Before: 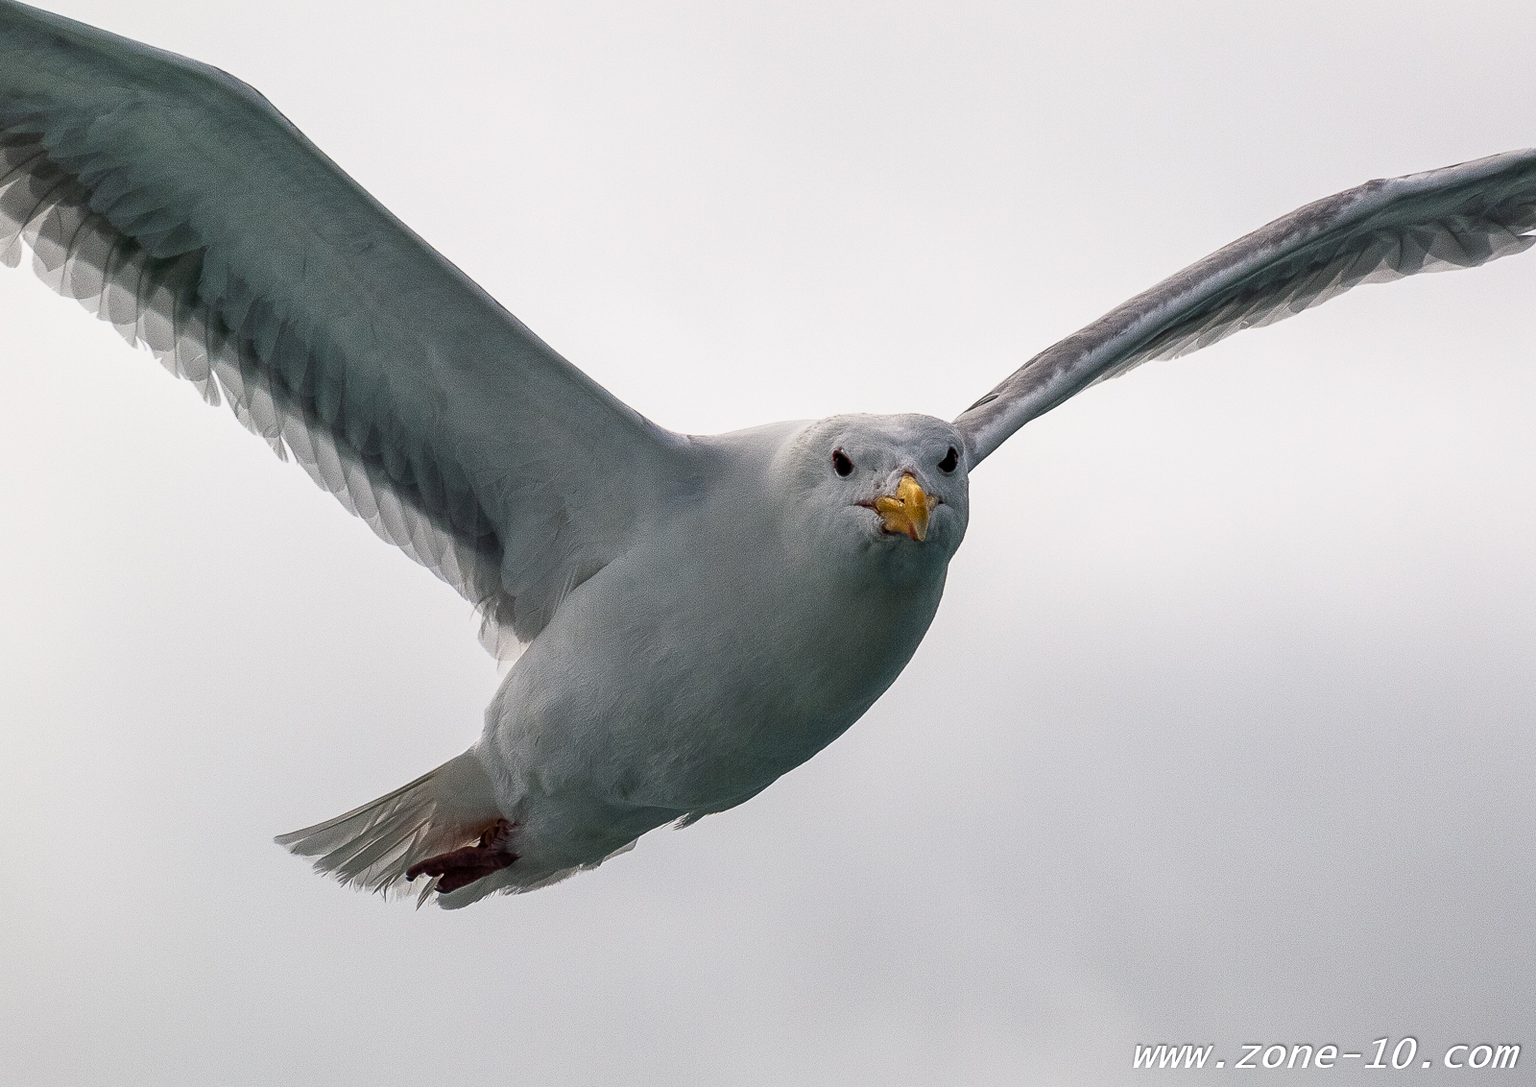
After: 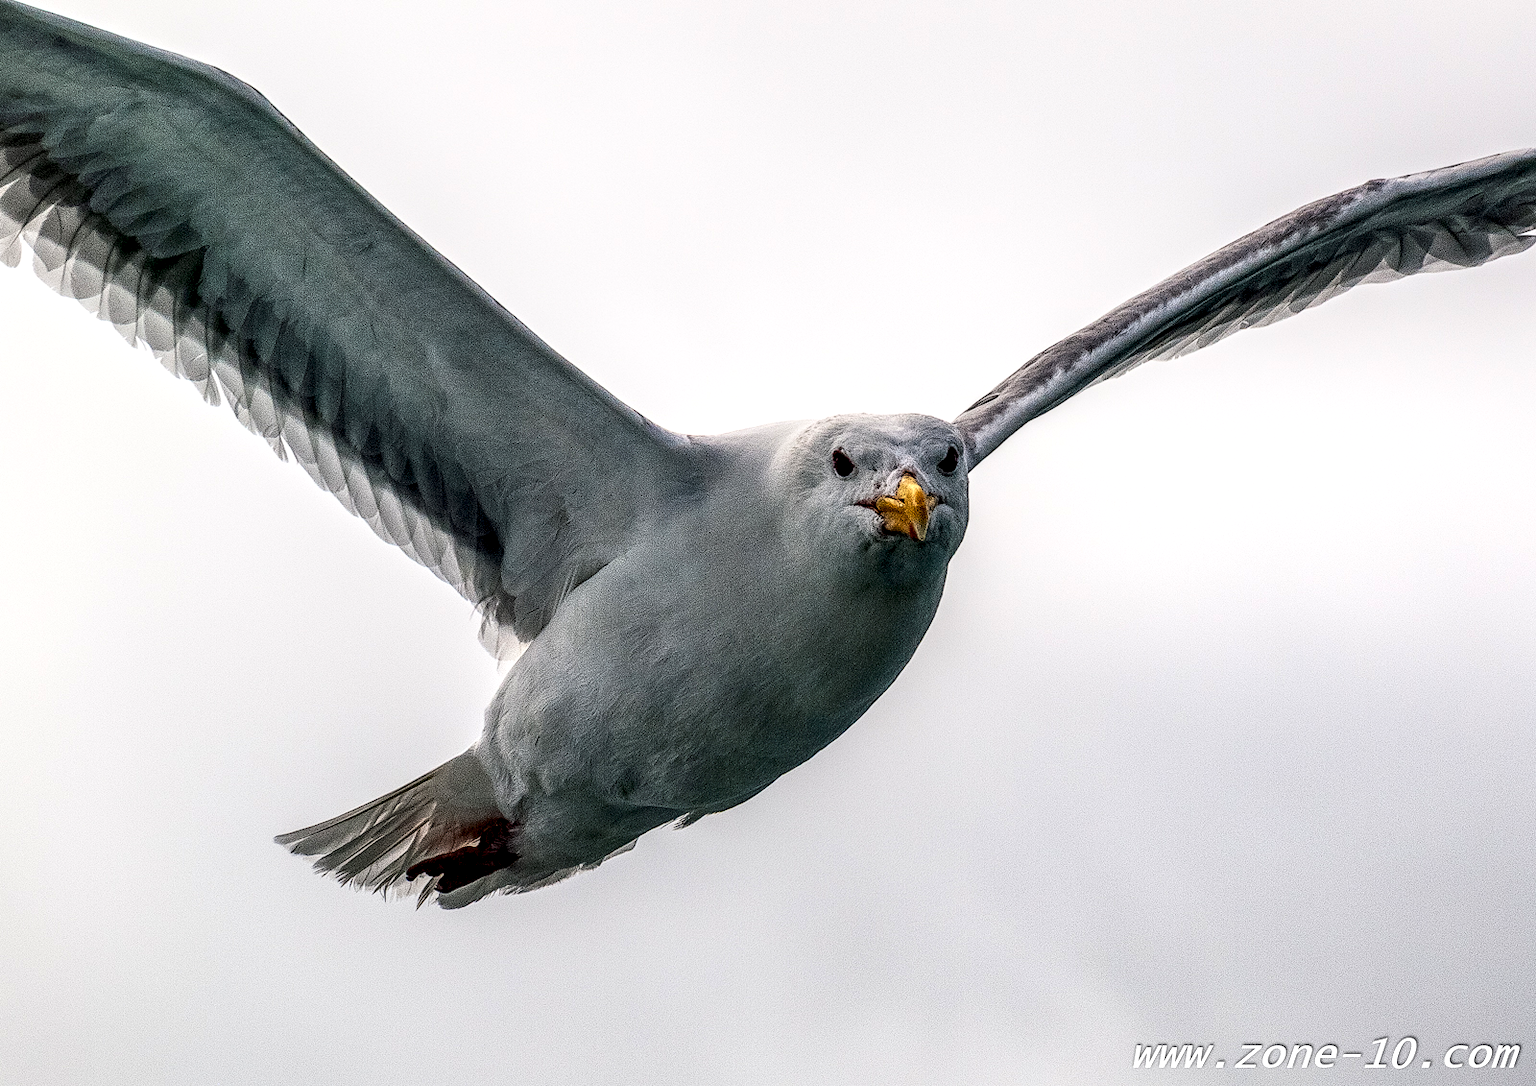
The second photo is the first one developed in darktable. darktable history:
local contrast: highlights 19%, detail 186%
contrast brightness saturation: contrast 0.2, brightness 0.16, saturation 0.22
